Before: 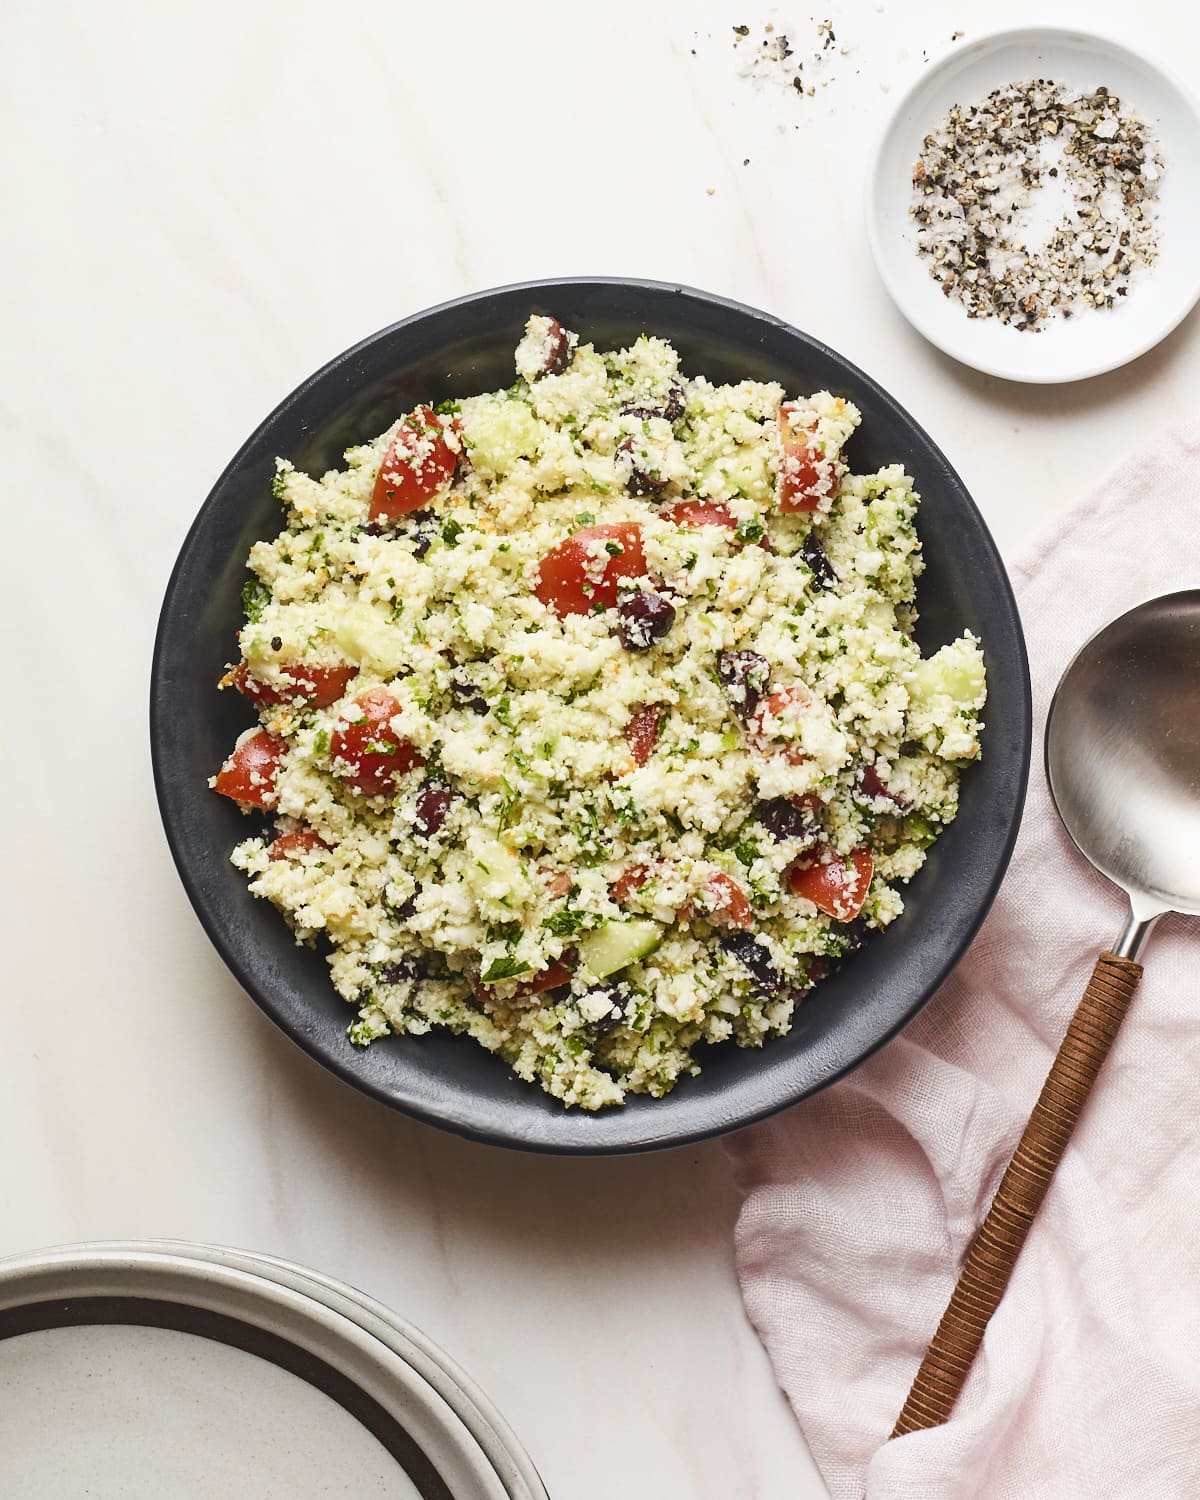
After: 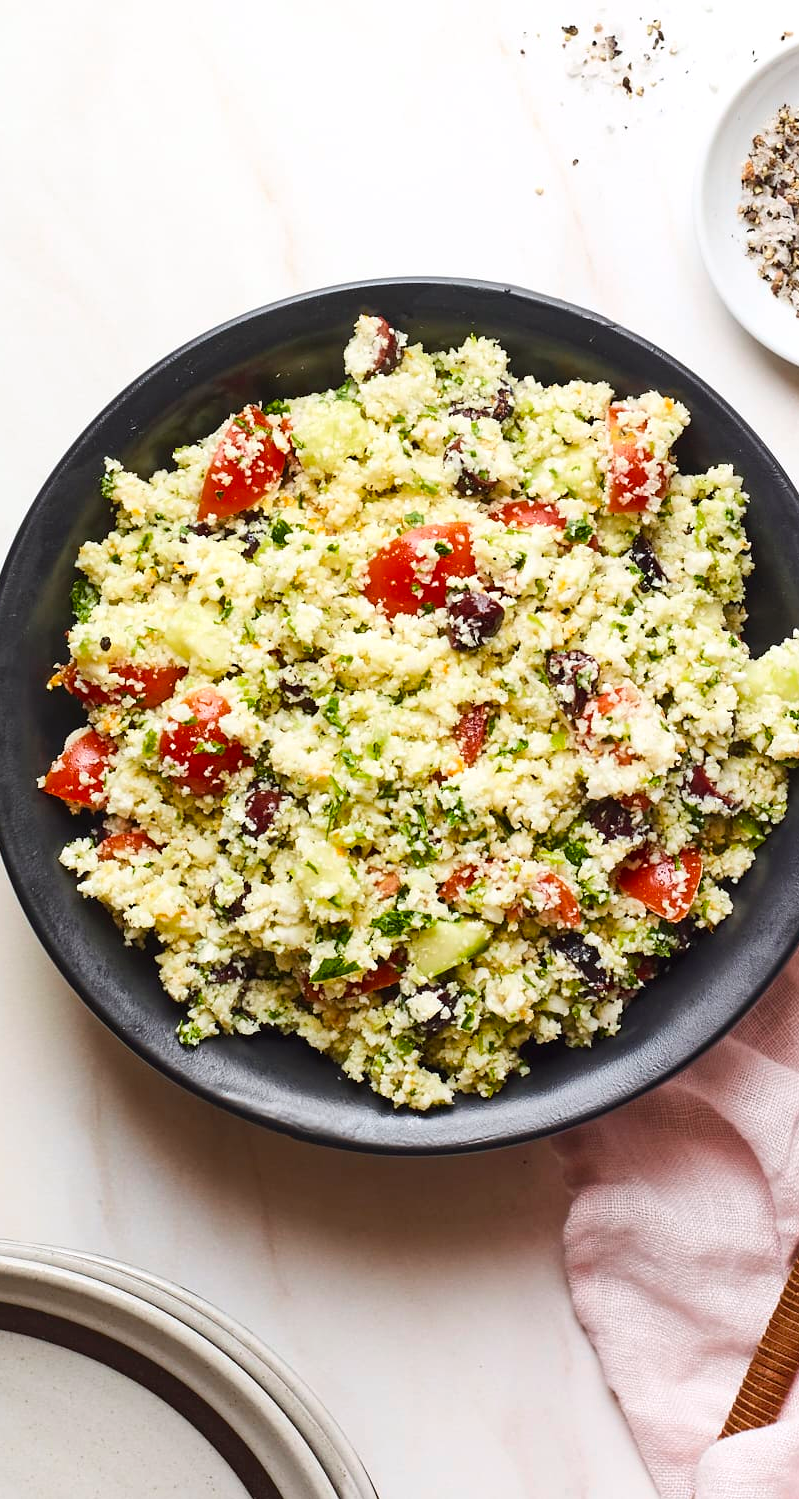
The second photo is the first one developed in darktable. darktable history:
crop and rotate: left 14.292%, right 19.041%
color balance: lift [1, 1, 0.999, 1.001], gamma [1, 1.003, 1.005, 0.995], gain [1, 0.992, 0.988, 1.012], contrast 5%, output saturation 110%
